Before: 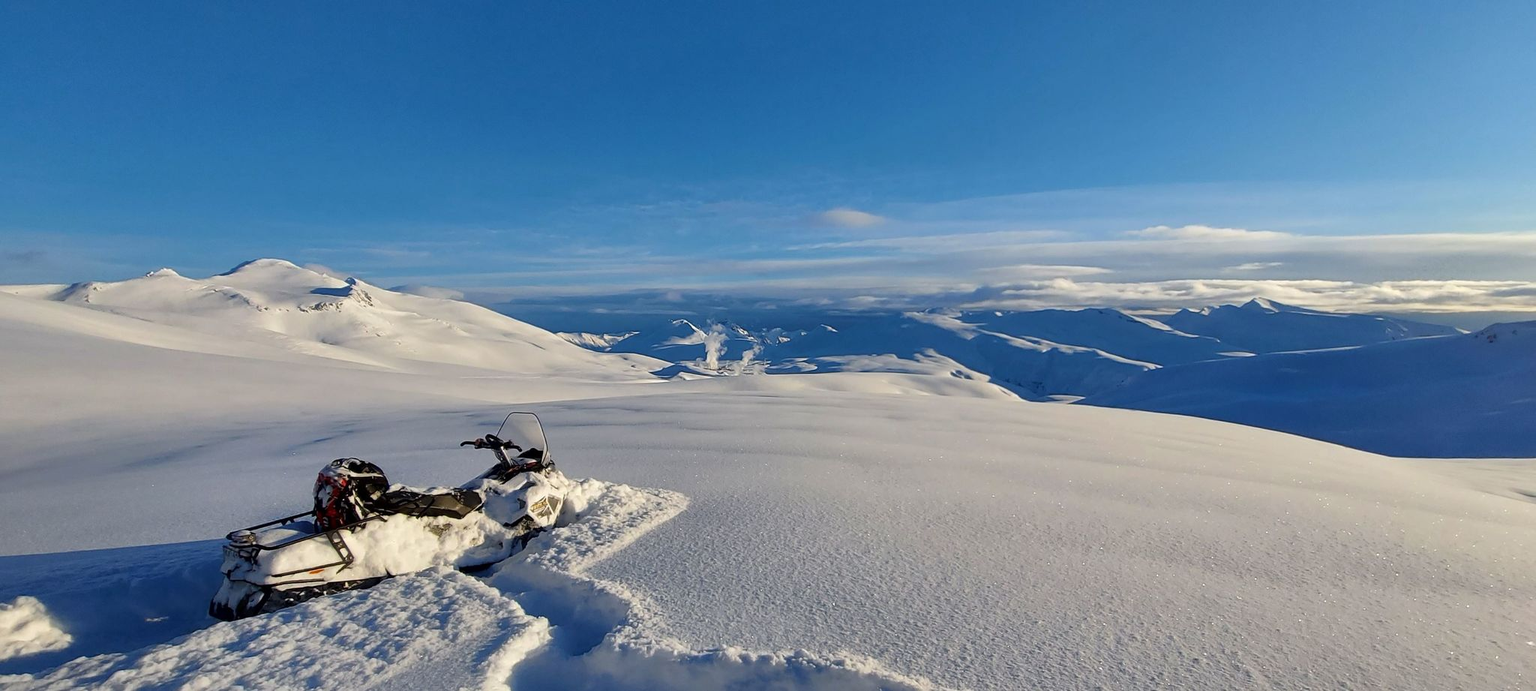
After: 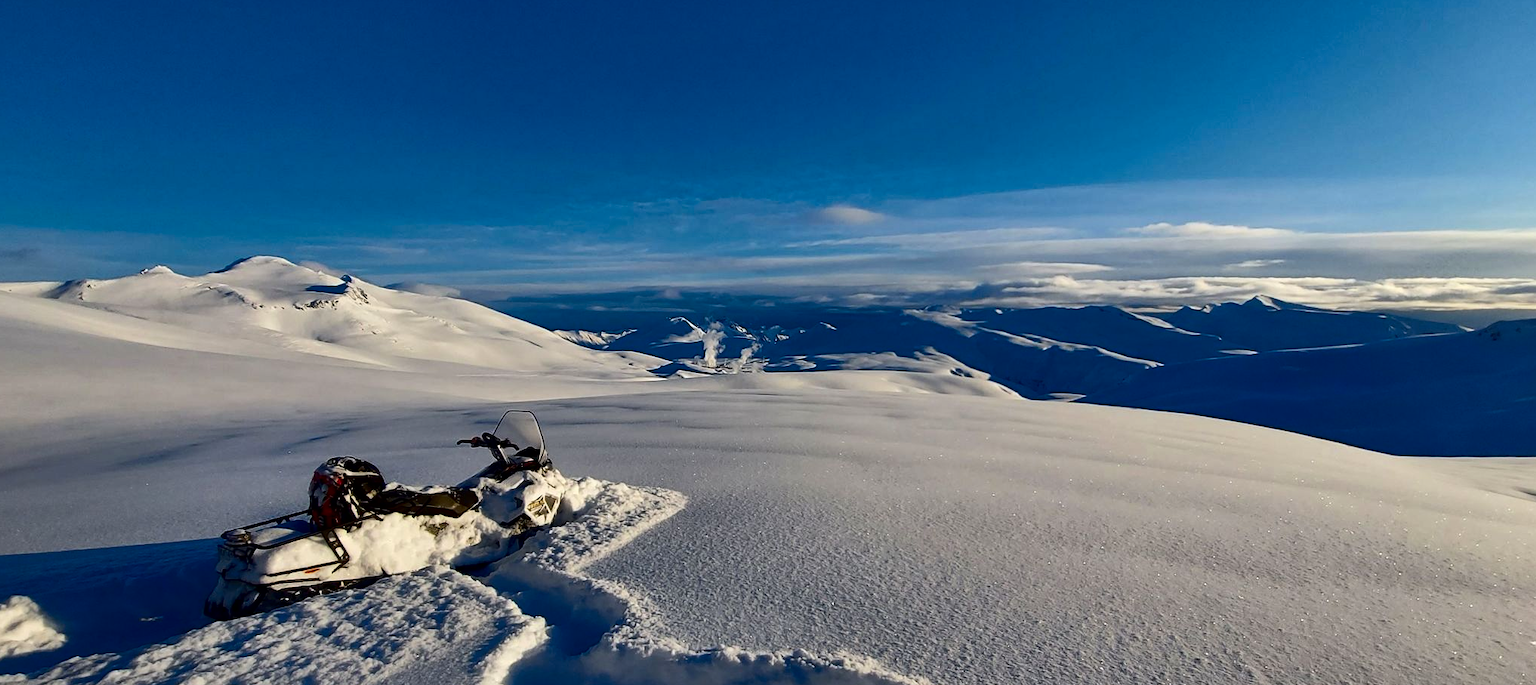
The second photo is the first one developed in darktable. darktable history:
crop: left 0.452%, top 0.672%, right 0.185%, bottom 0.739%
contrast brightness saturation: contrast 0.192, brightness -0.234, saturation 0.119
